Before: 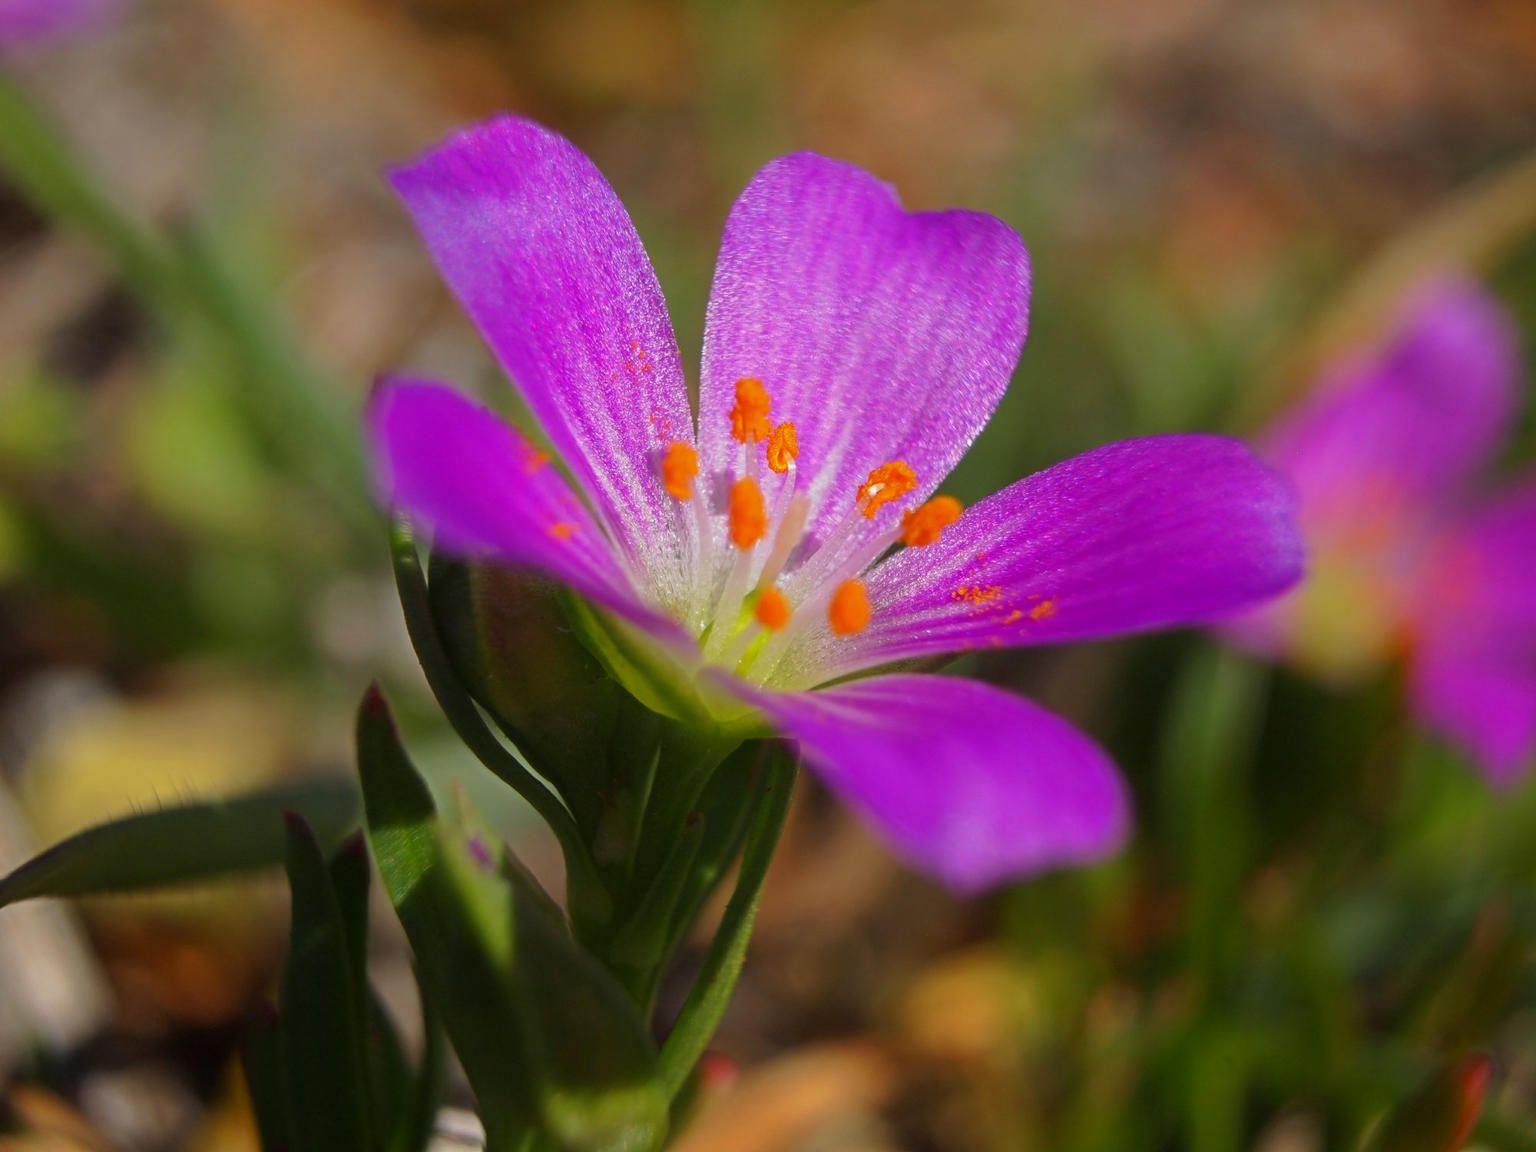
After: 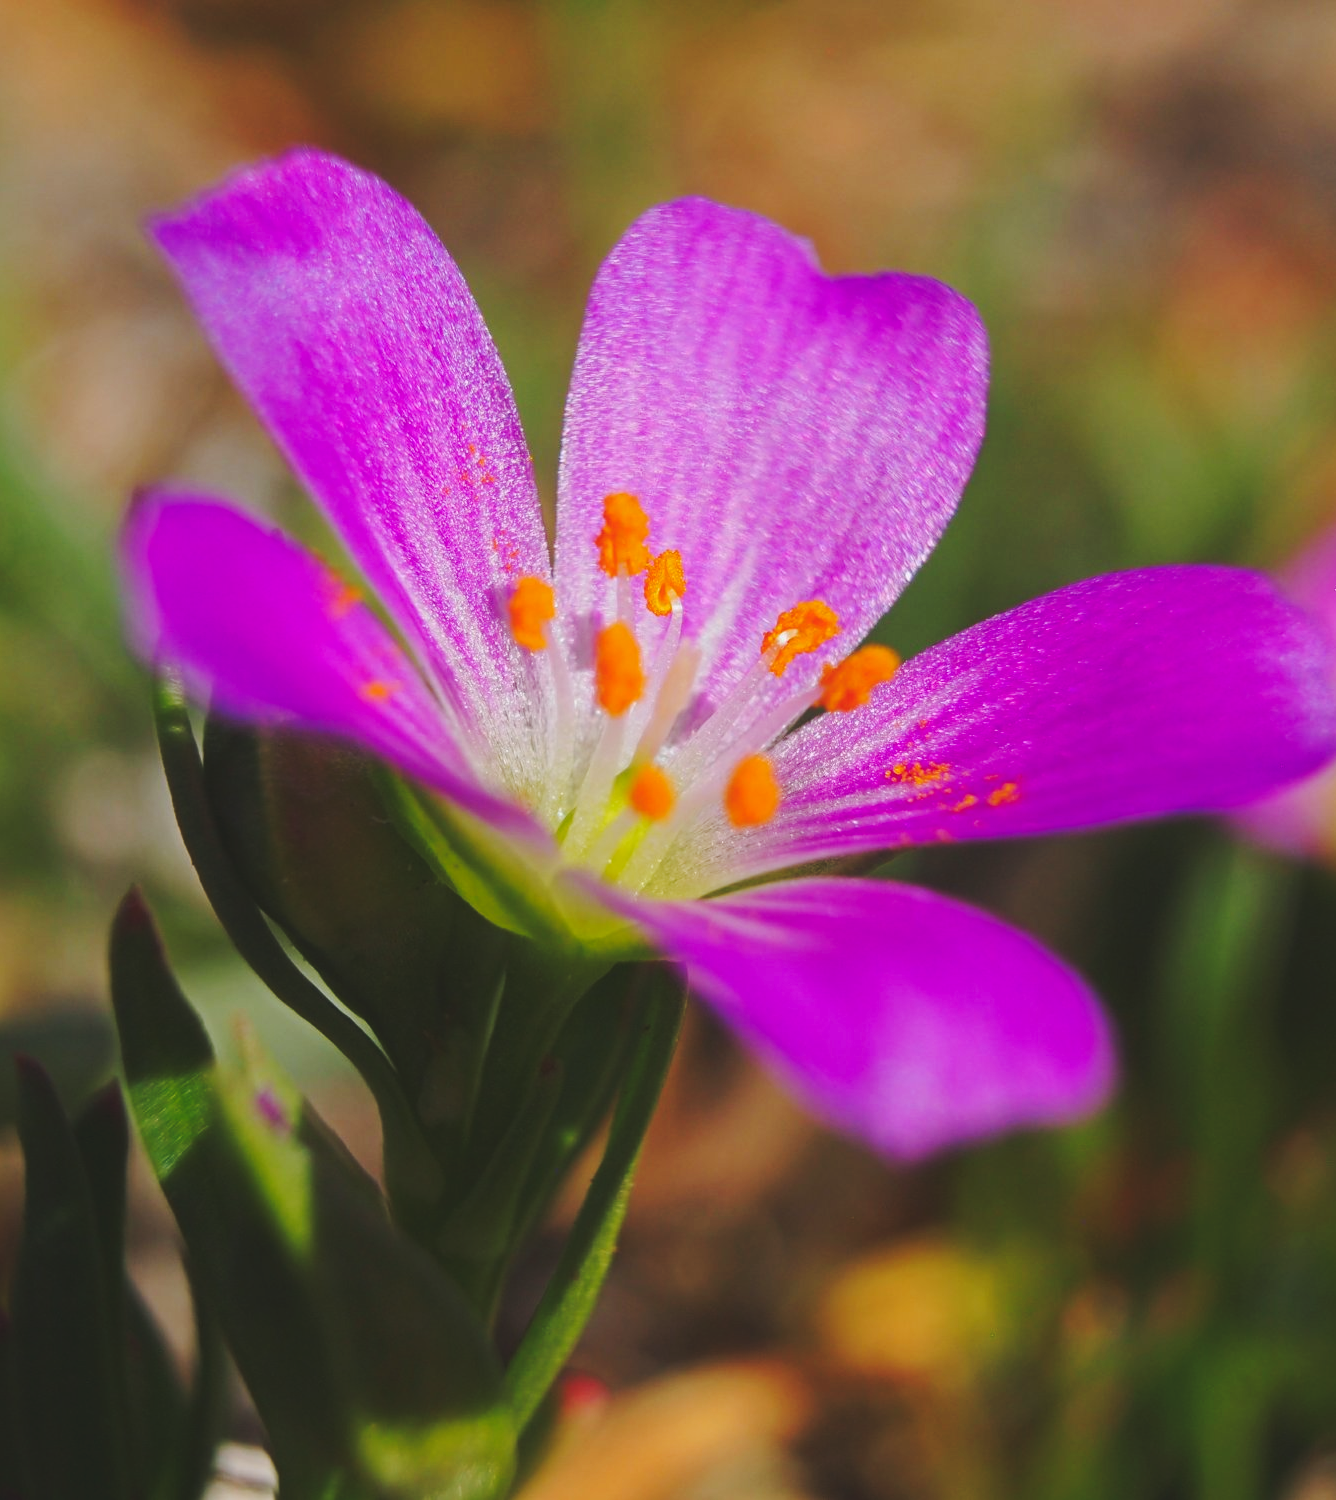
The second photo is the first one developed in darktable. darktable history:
crop and rotate: left 17.732%, right 15.423%
tone curve: curves: ch0 [(0, 0) (0.003, 0.1) (0.011, 0.101) (0.025, 0.11) (0.044, 0.126) (0.069, 0.14) (0.1, 0.158) (0.136, 0.18) (0.177, 0.206) (0.224, 0.243) (0.277, 0.293) (0.335, 0.36) (0.399, 0.446) (0.468, 0.537) (0.543, 0.618) (0.623, 0.694) (0.709, 0.763) (0.801, 0.836) (0.898, 0.908) (1, 1)], preserve colors none
